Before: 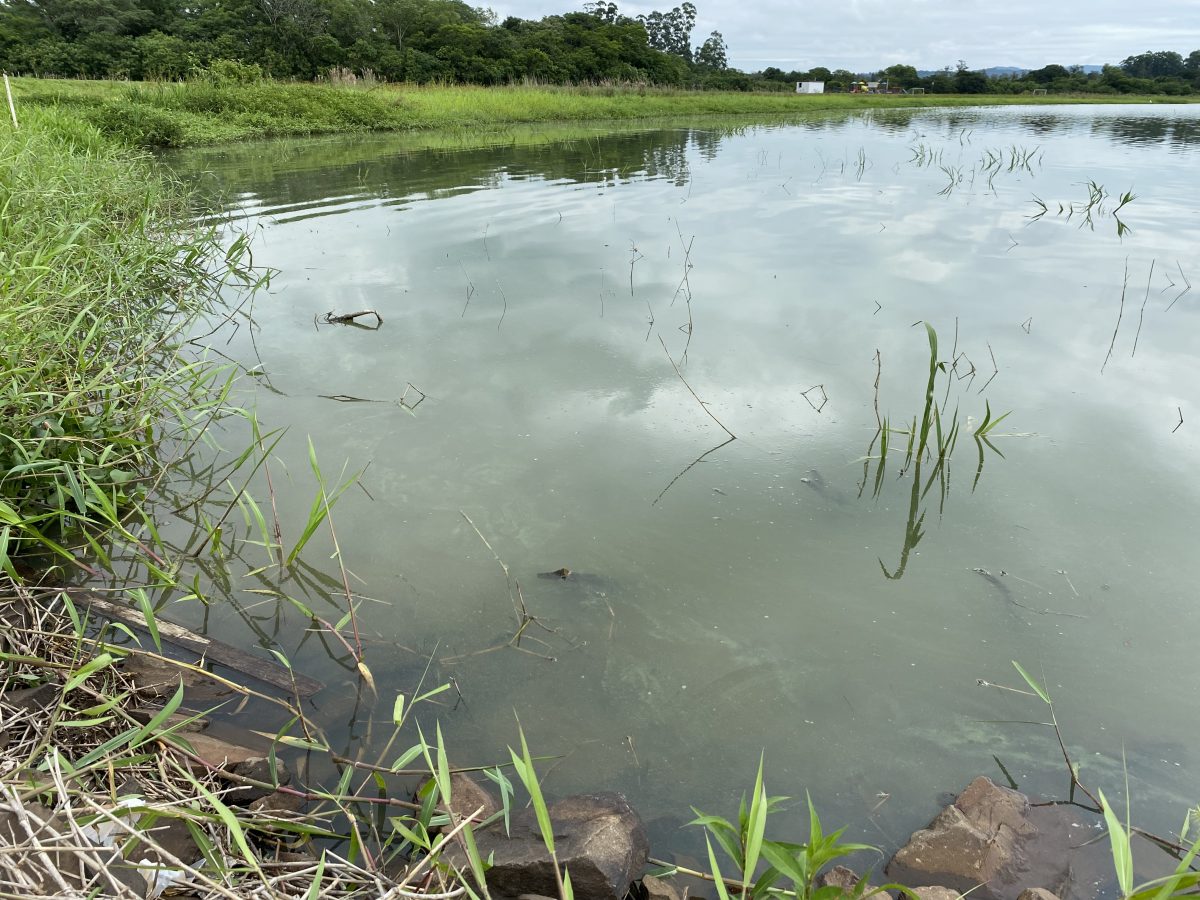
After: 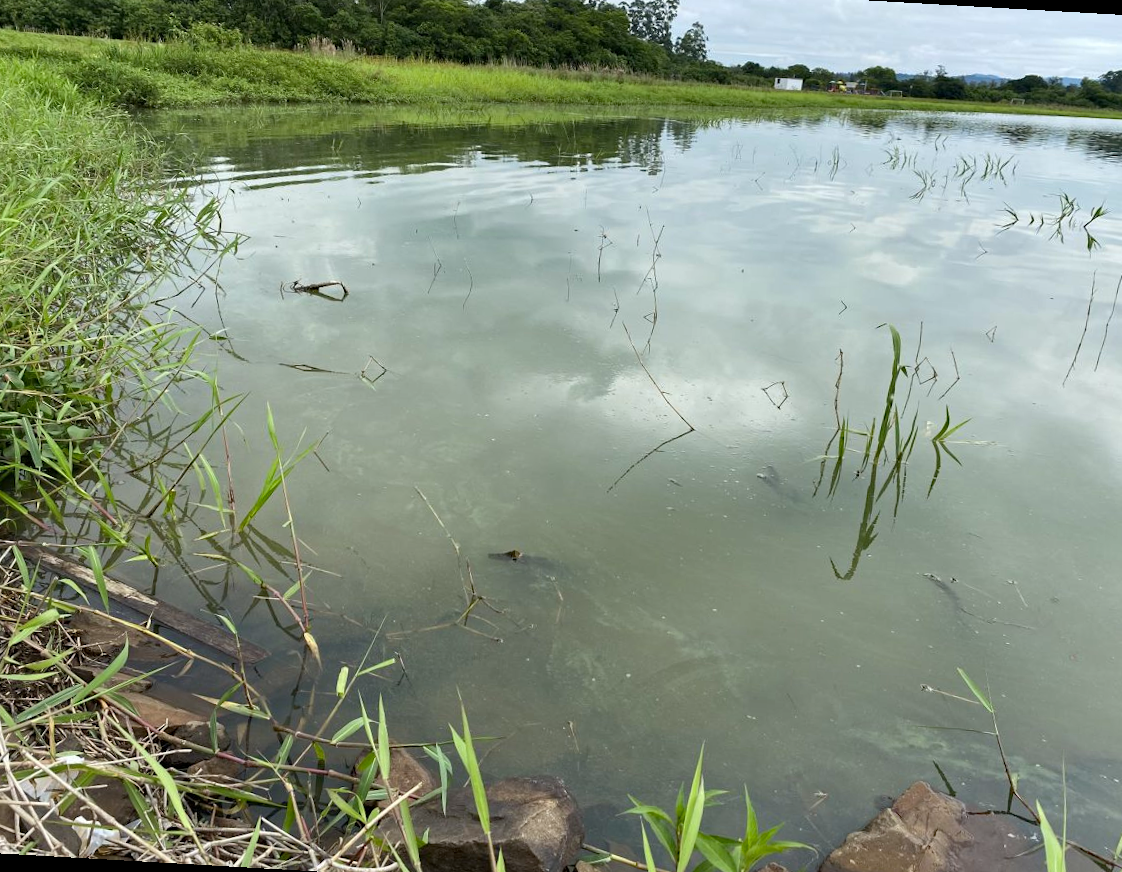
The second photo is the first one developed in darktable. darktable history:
contrast brightness saturation: contrast 0.038, saturation 0.075
crop and rotate: angle -3.26°, left 5.372%, top 5.167%, right 4.792%, bottom 4.547%
haze removal: compatibility mode true, adaptive false
tone equalizer: edges refinement/feathering 500, mask exposure compensation -1.57 EV, preserve details no
